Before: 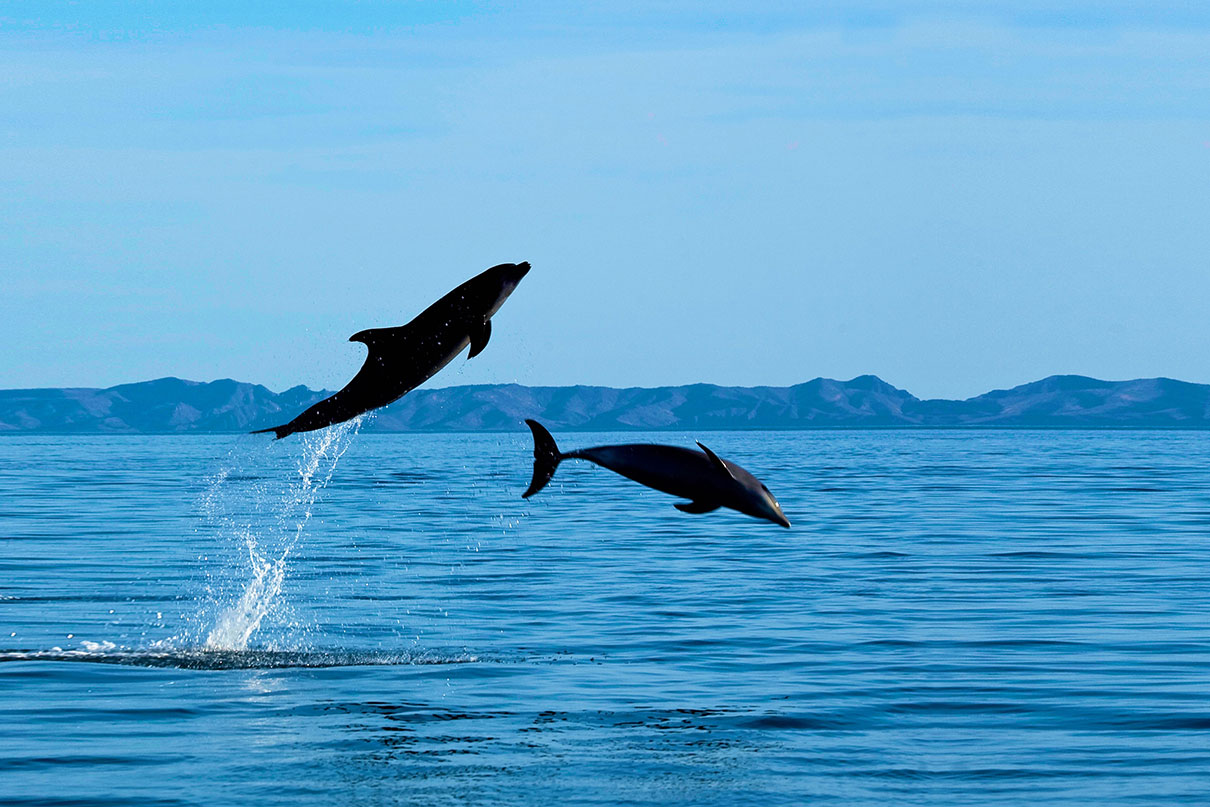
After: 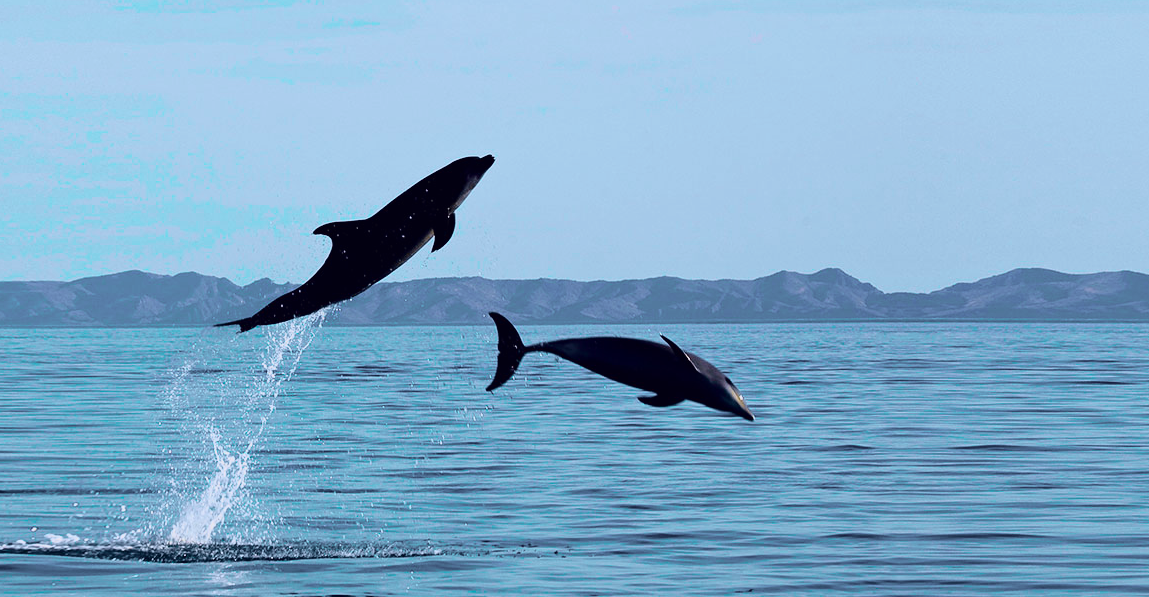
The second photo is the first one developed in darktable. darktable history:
tone curve: curves: ch0 [(0.003, 0.003) (0.104, 0.069) (0.236, 0.218) (0.401, 0.443) (0.495, 0.55) (0.625, 0.67) (0.819, 0.841) (0.96, 0.899)]; ch1 [(0, 0) (0.161, 0.092) (0.37, 0.302) (0.424, 0.402) (0.45, 0.466) (0.495, 0.506) (0.573, 0.571) (0.638, 0.641) (0.751, 0.741) (1, 1)]; ch2 [(0, 0) (0.352, 0.403) (0.466, 0.443) (0.524, 0.501) (0.56, 0.556) (1, 1)], color space Lab, independent channels, preserve colors none
crop and rotate: left 2.991%, top 13.302%, right 1.981%, bottom 12.636%
